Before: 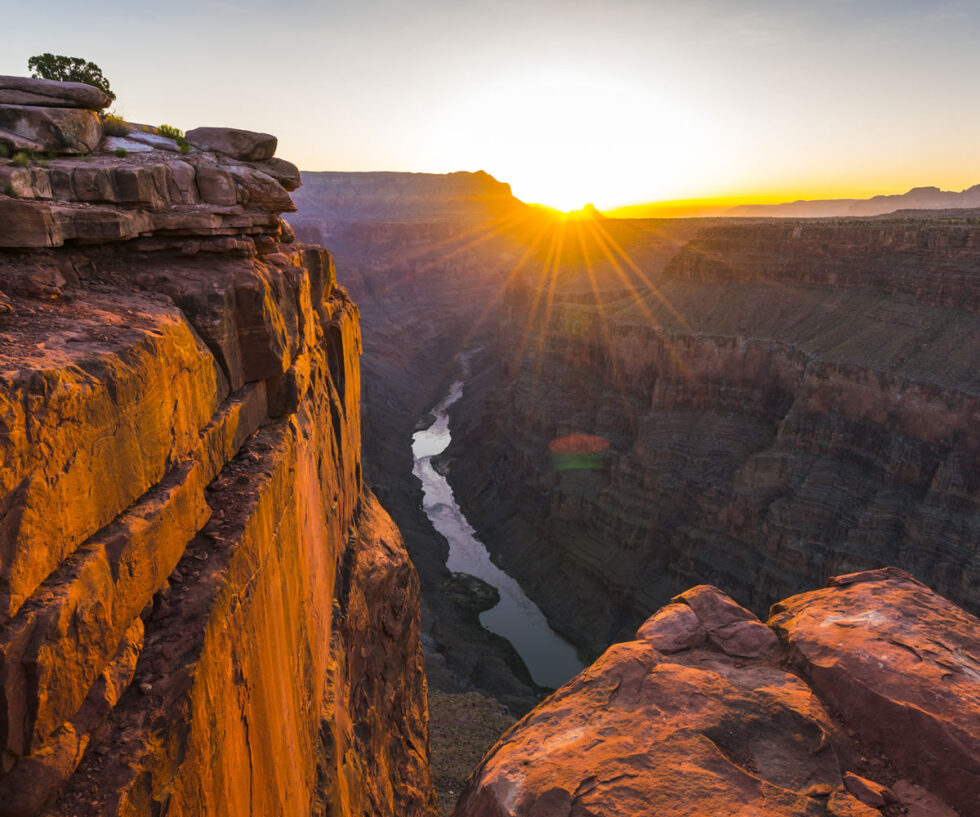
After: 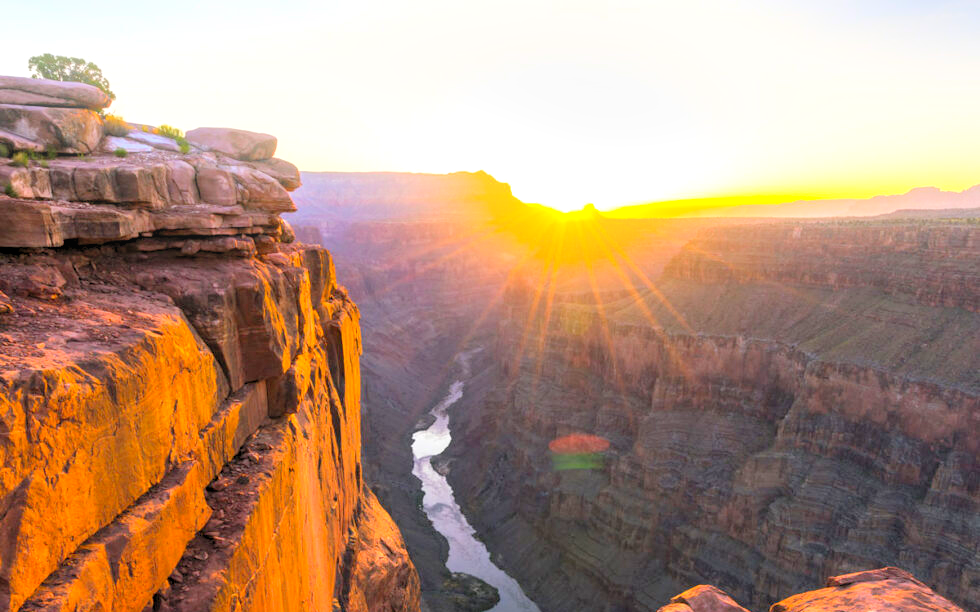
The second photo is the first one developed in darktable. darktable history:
exposure: compensate highlight preservation false
crop: bottom 24.988%
bloom: size 13.65%, threshold 98.39%, strength 4.82%
levels: levels [0.036, 0.364, 0.827]
